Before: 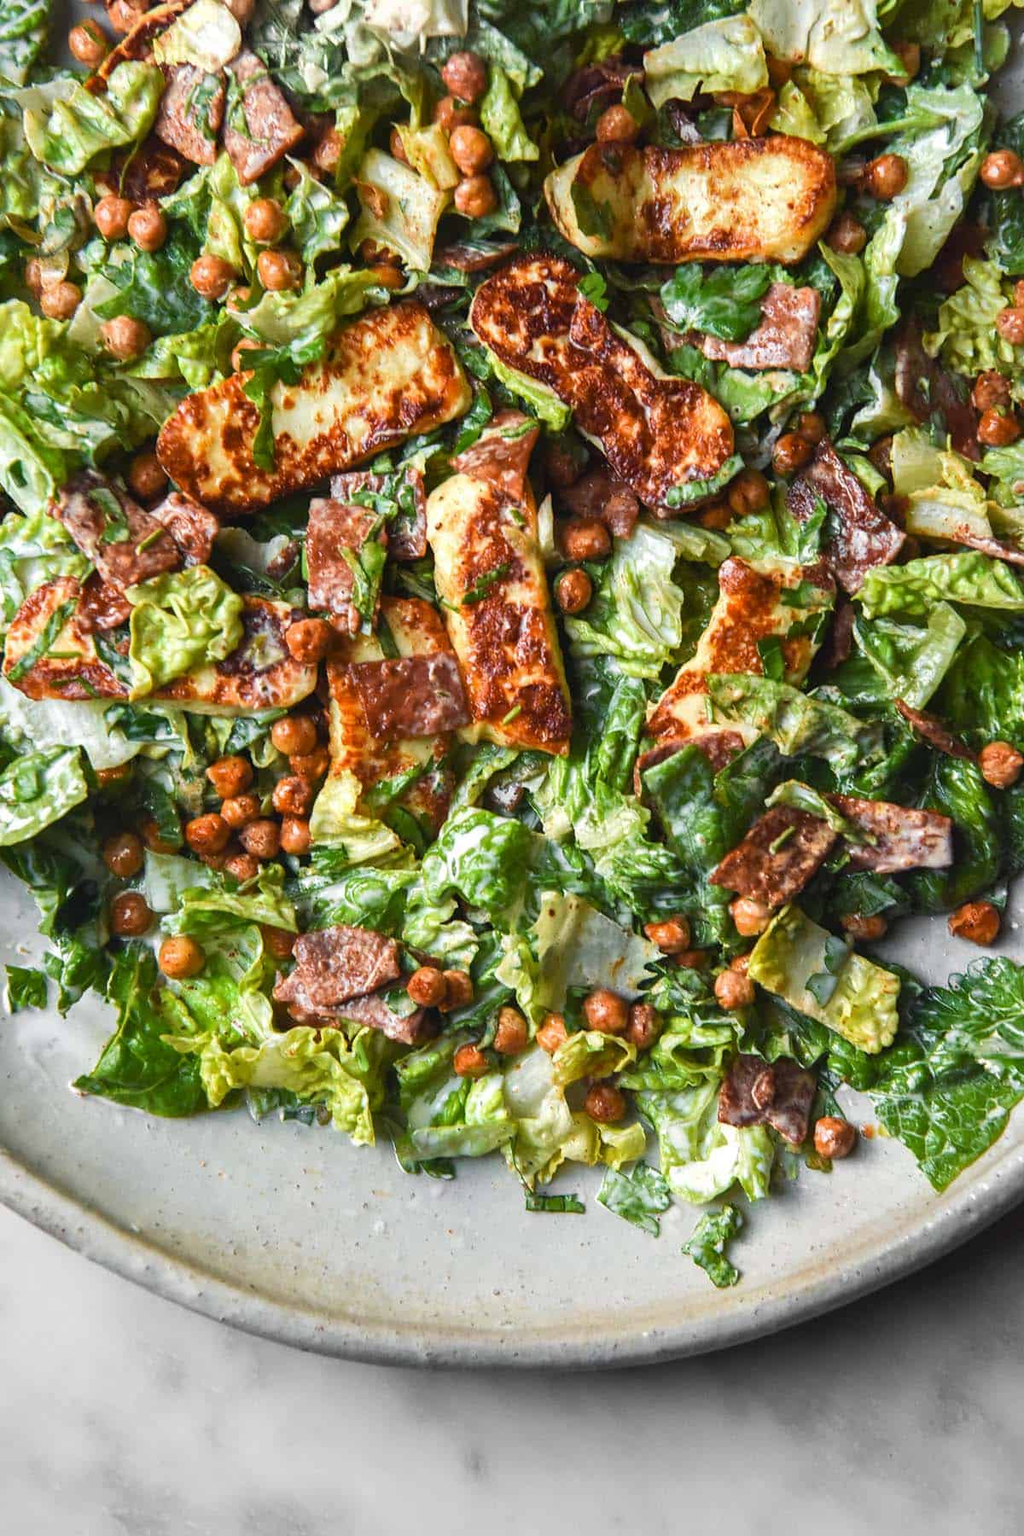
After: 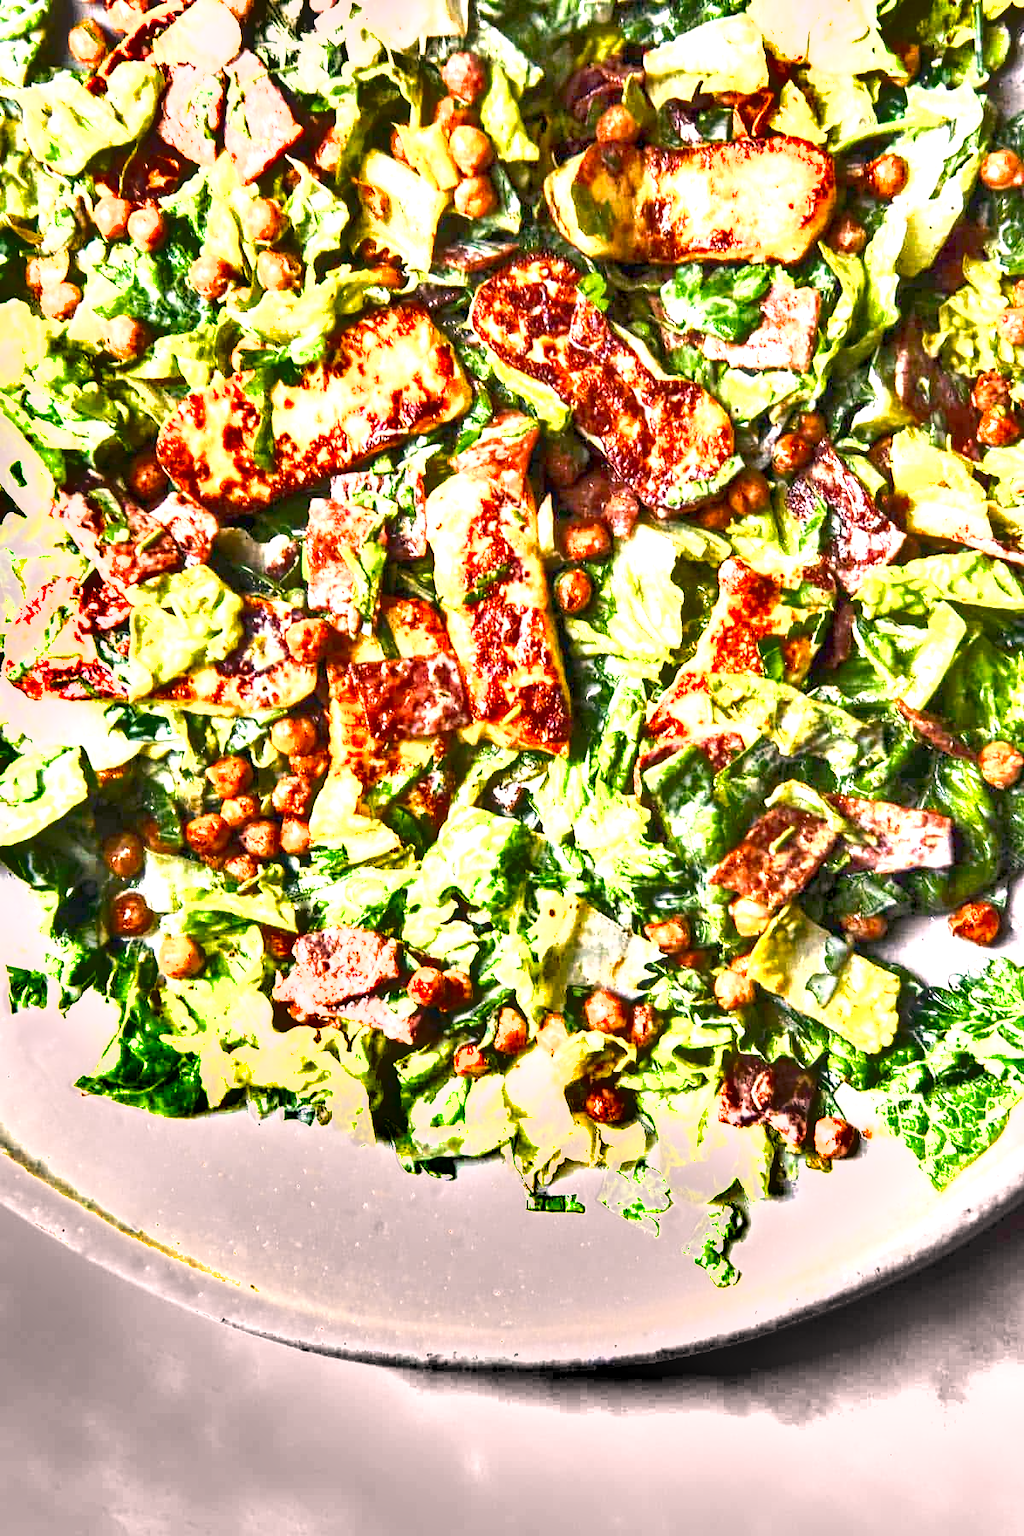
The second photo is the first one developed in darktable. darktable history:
exposure: black level correction 0.006, exposure 2.078 EV, compensate highlight preservation false
local contrast: on, module defaults
color correction: highlights a* 12.92, highlights b* 5.53
shadows and highlights: shadows 24.89, highlights -47.9, highlights color adjustment 46.8%, soften with gaussian
